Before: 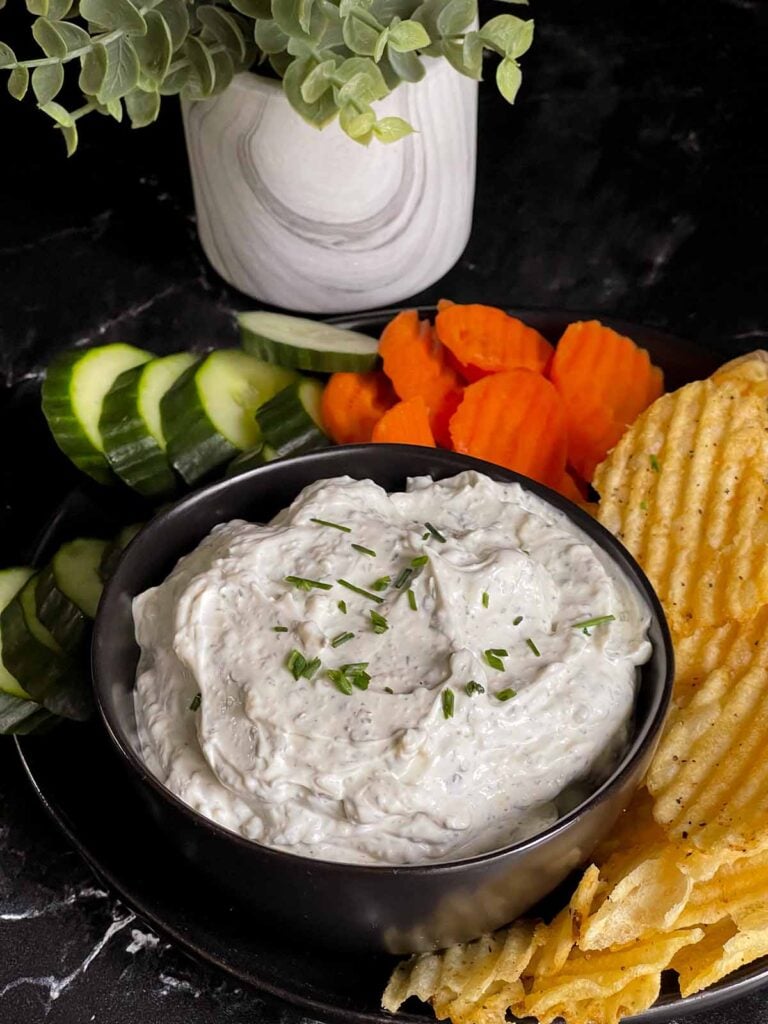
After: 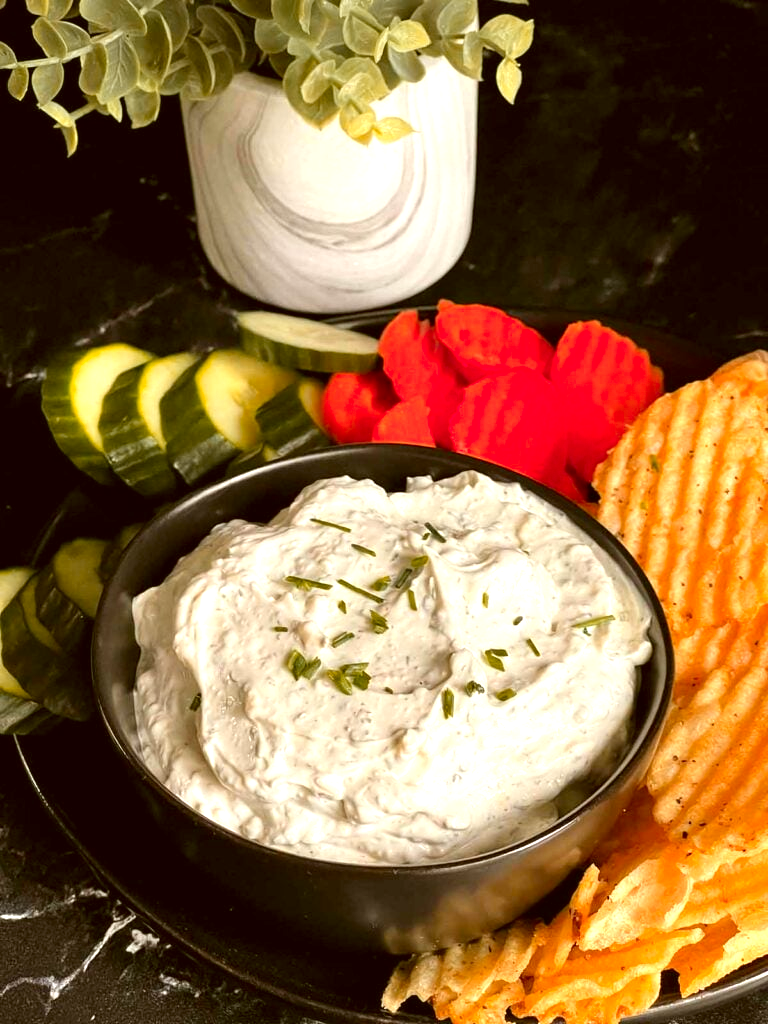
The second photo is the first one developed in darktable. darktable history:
color zones: curves: ch1 [(0.263, 0.53) (0.376, 0.287) (0.487, 0.512) (0.748, 0.547) (1, 0.513)]; ch2 [(0.262, 0.45) (0.751, 0.477)]
color correction: highlights a* -1.67, highlights b* 10.44, shadows a* 0.386, shadows b* 18.75
exposure: black level correction 0, exposure 0.701 EV, compensate highlight preservation false
